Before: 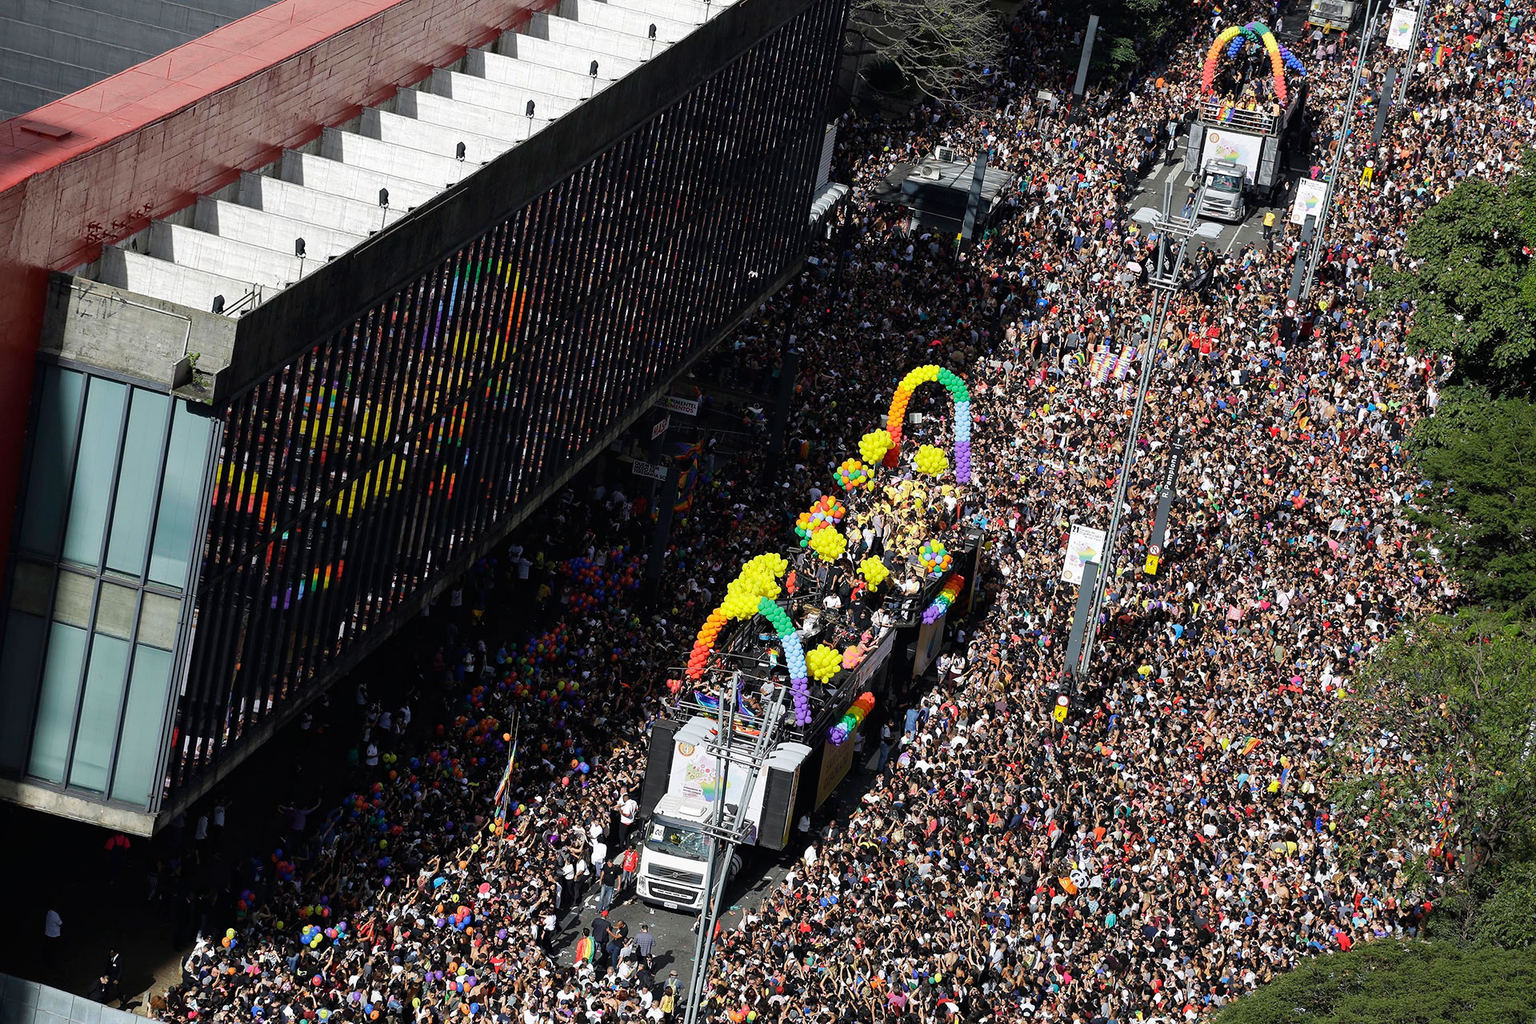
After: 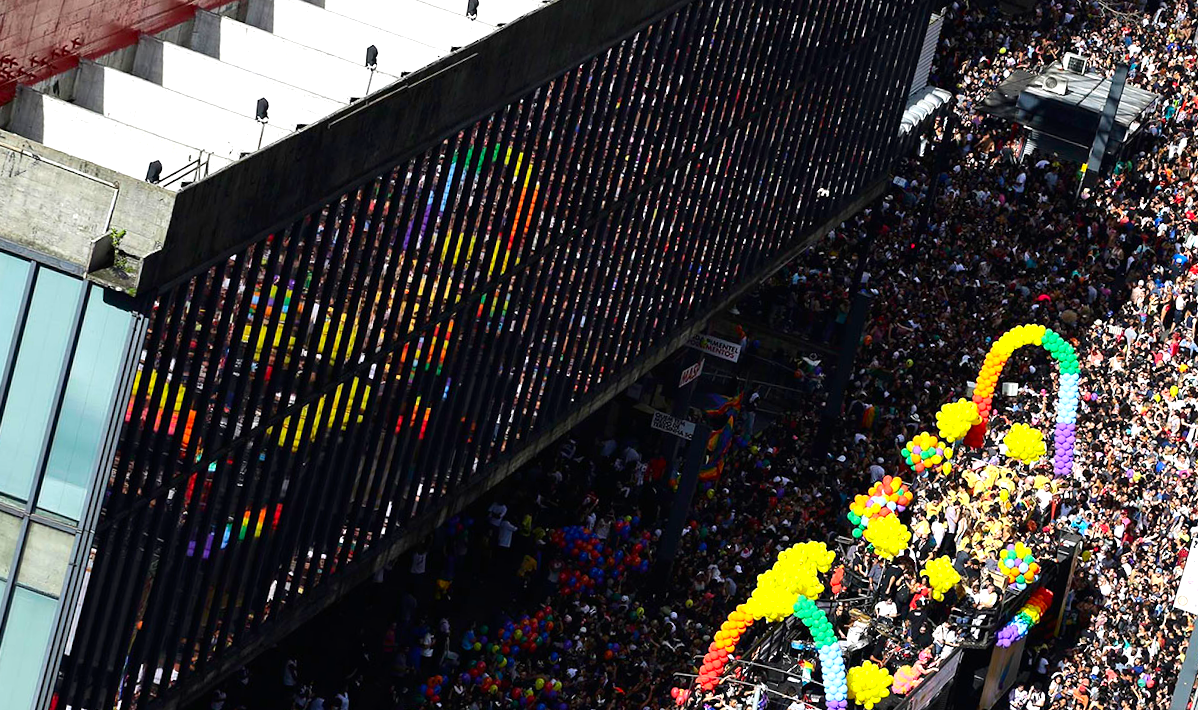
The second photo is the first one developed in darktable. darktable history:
crop and rotate: angle -4.99°, left 2.122%, top 6.945%, right 27.566%, bottom 30.519%
exposure: black level correction 0, exposure 0.7 EV, compensate exposure bias true, compensate highlight preservation false
contrast brightness saturation: contrast 0.13, brightness -0.05, saturation 0.16
